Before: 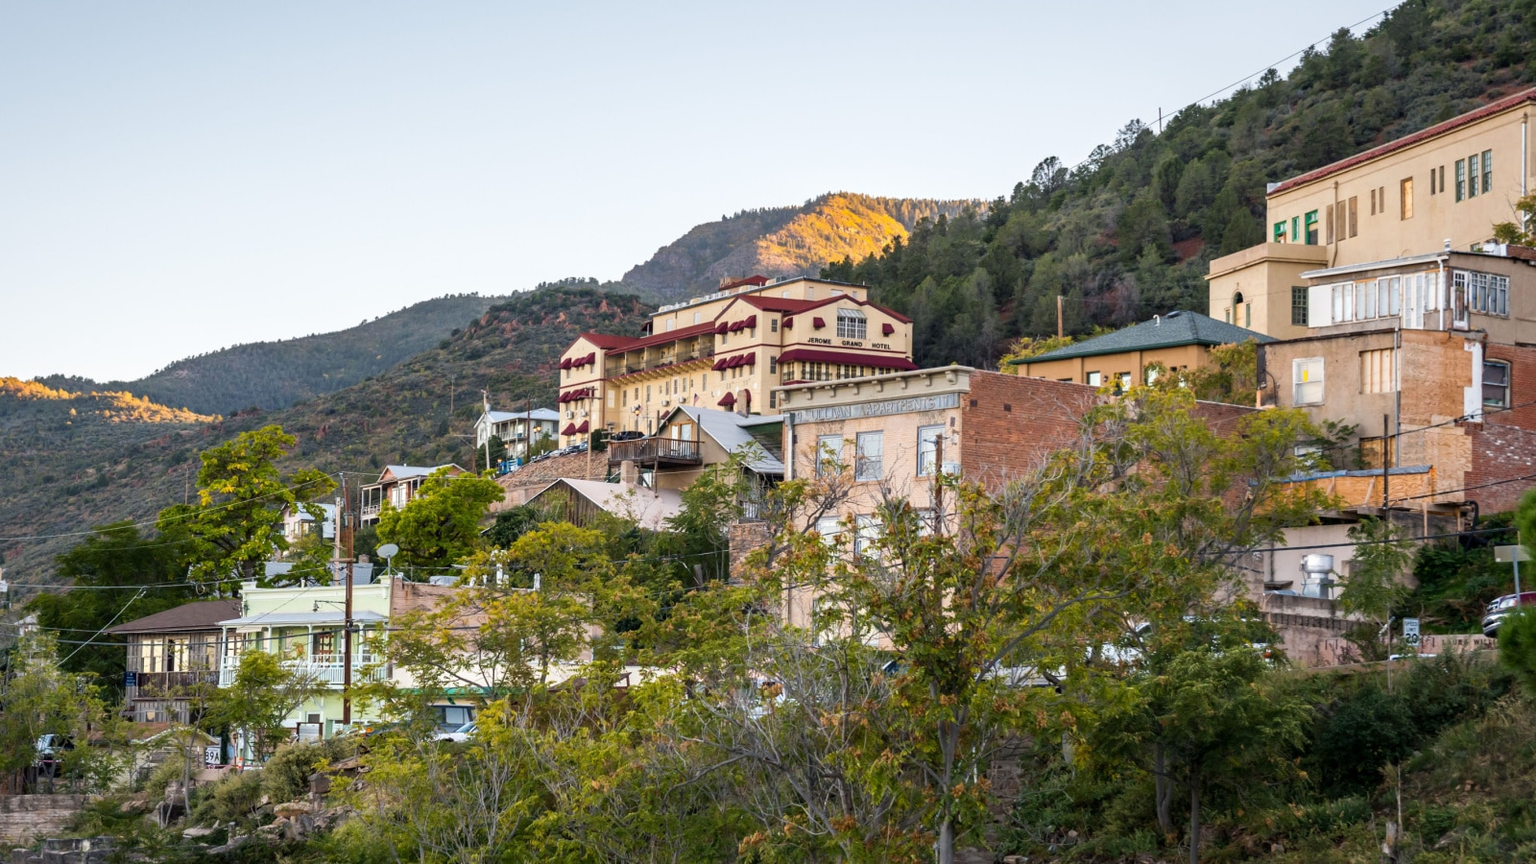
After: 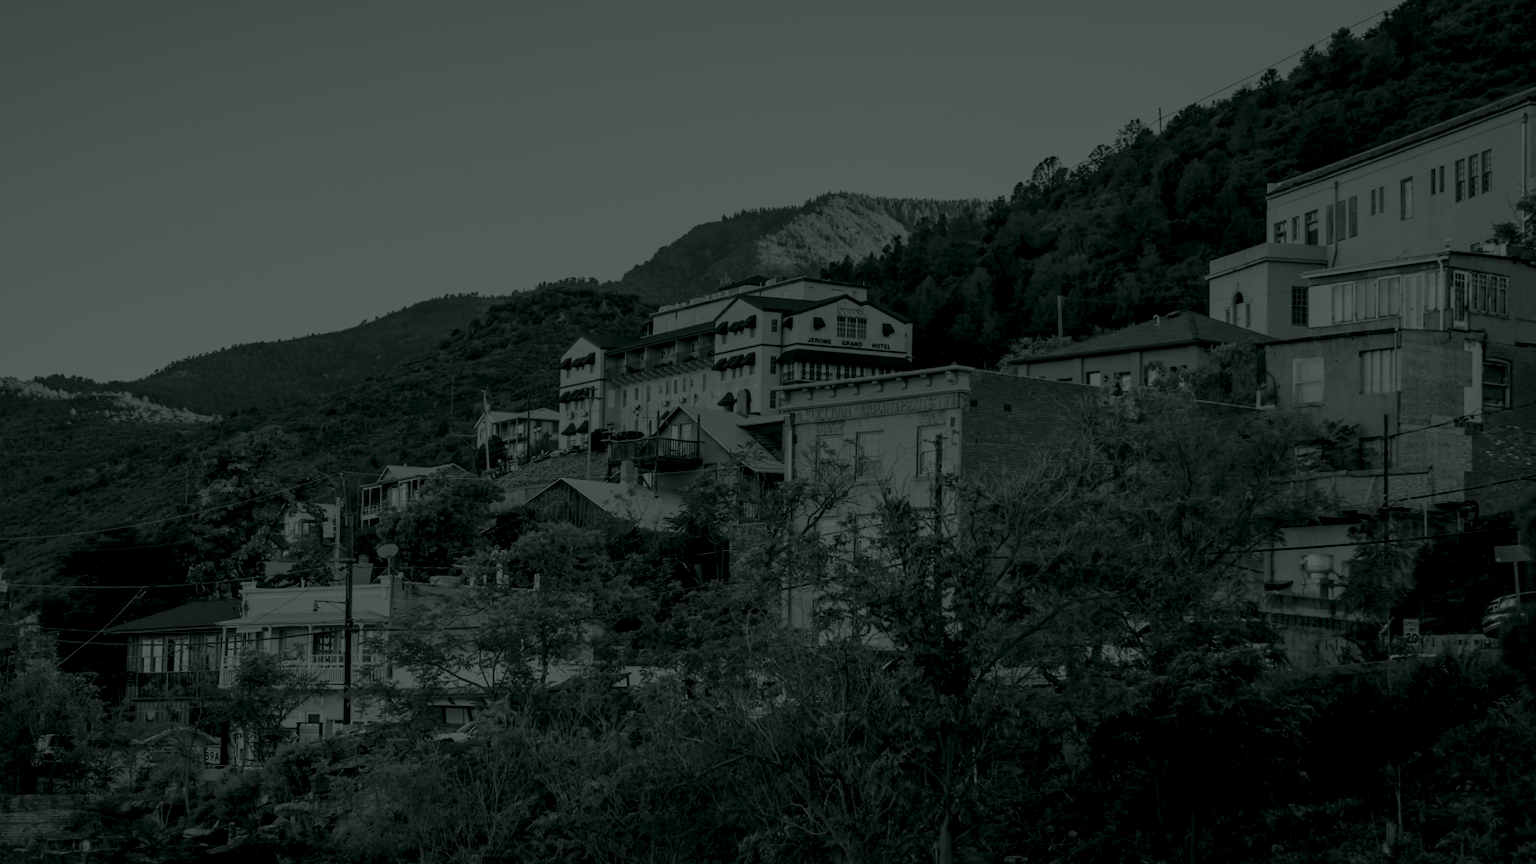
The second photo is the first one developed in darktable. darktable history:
color correction: highlights a* 4.02, highlights b* 4.98, shadows a* -7.55, shadows b* 4.98
colorize: hue 90°, saturation 19%, lightness 1.59%, version 1
